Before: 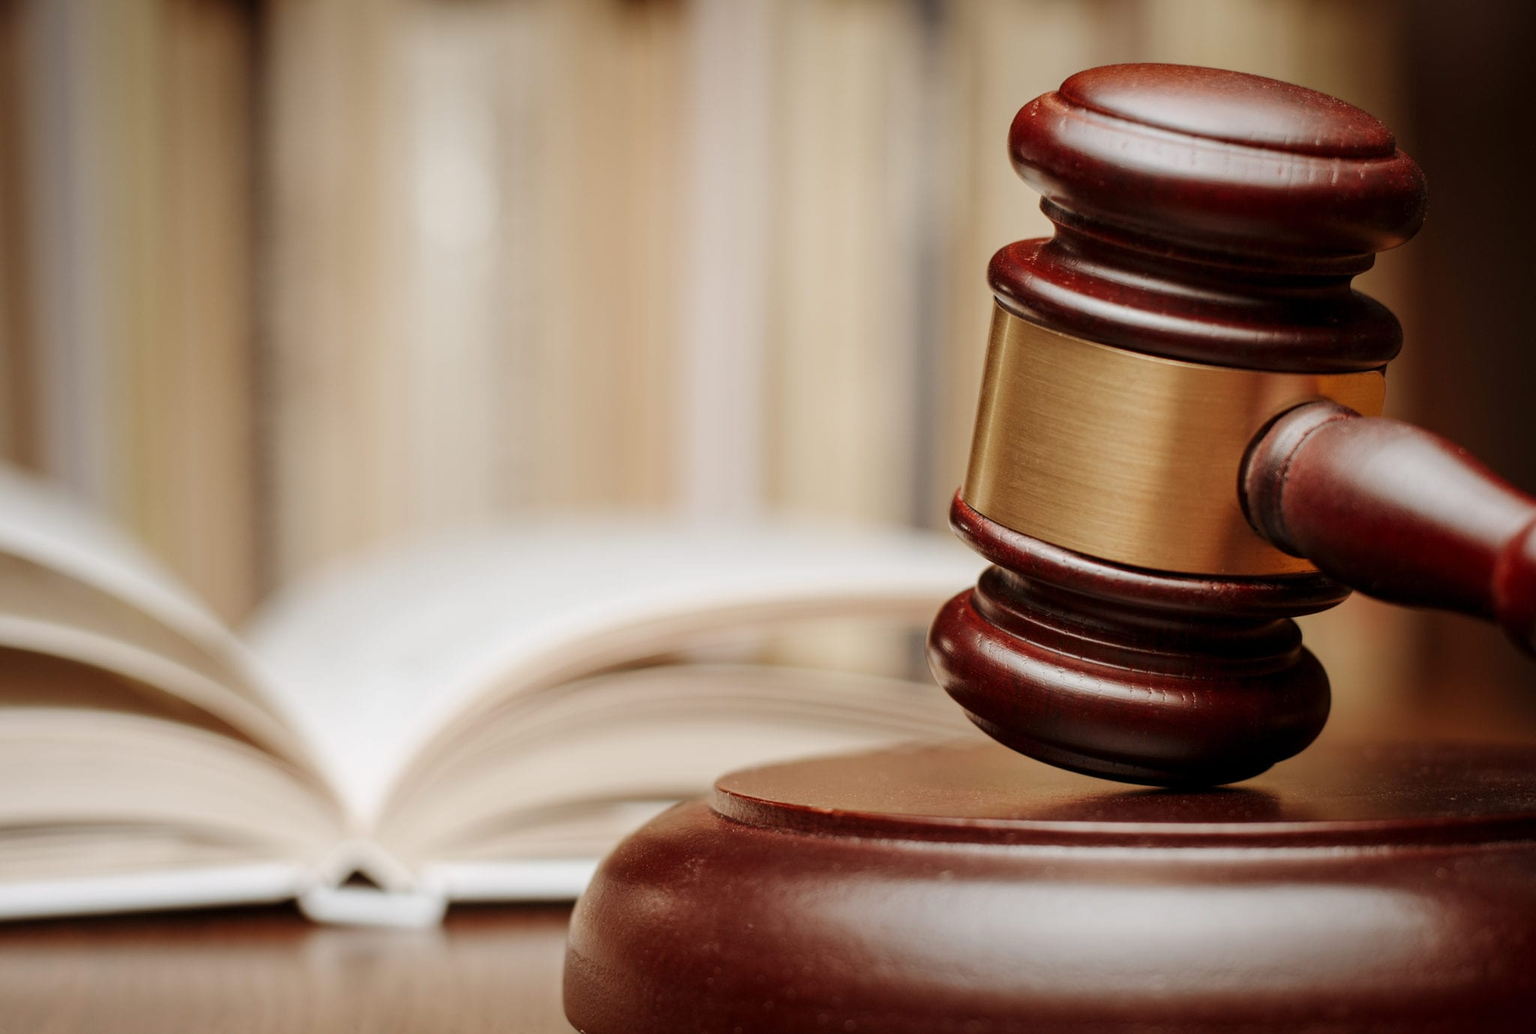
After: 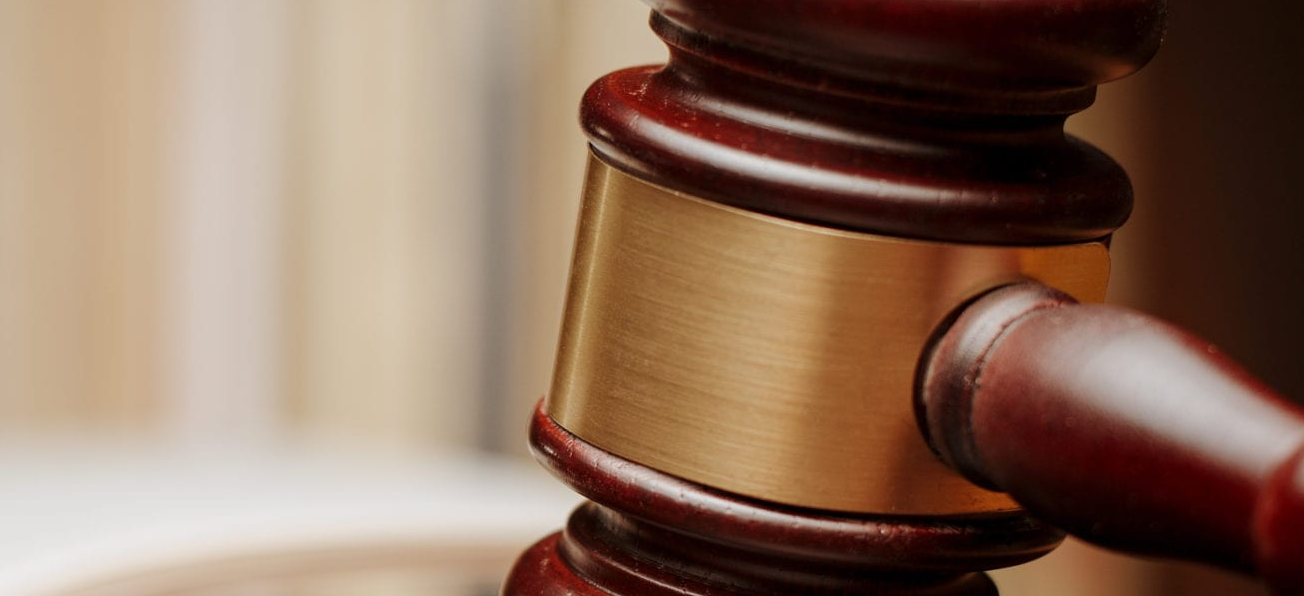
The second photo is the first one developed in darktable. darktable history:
crop: left 36.005%, top 18.293%, right 0.31%, bottom 38.444%
